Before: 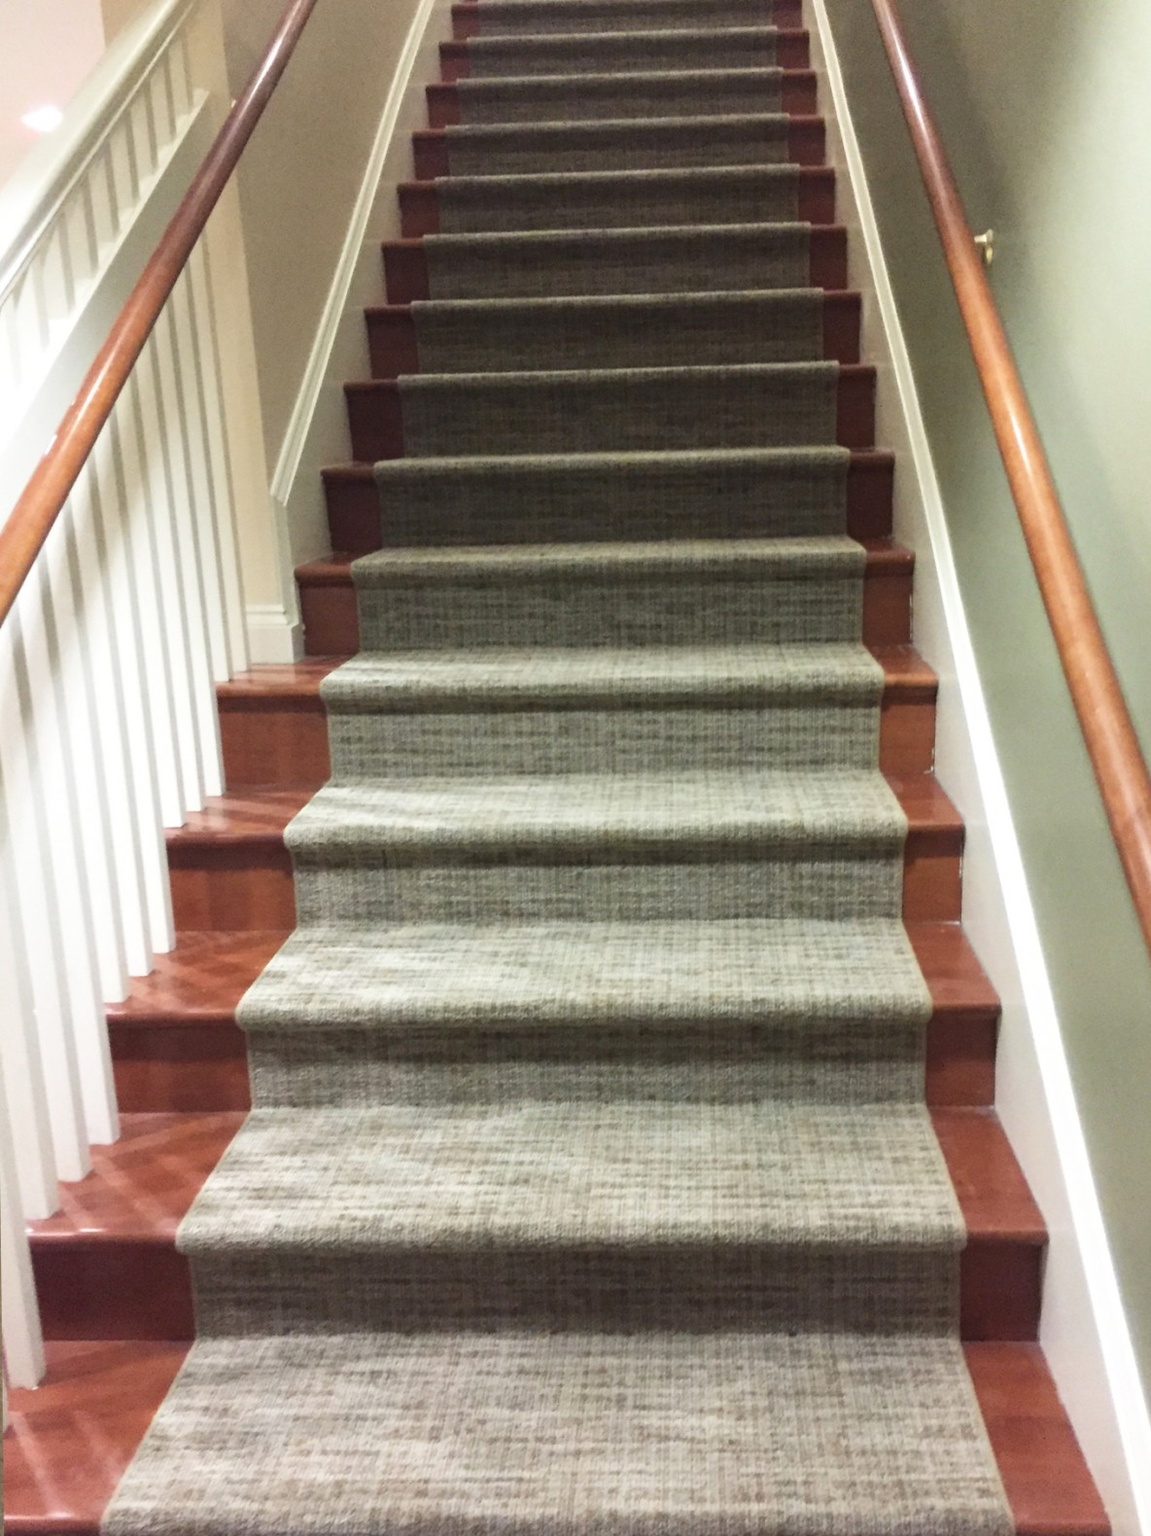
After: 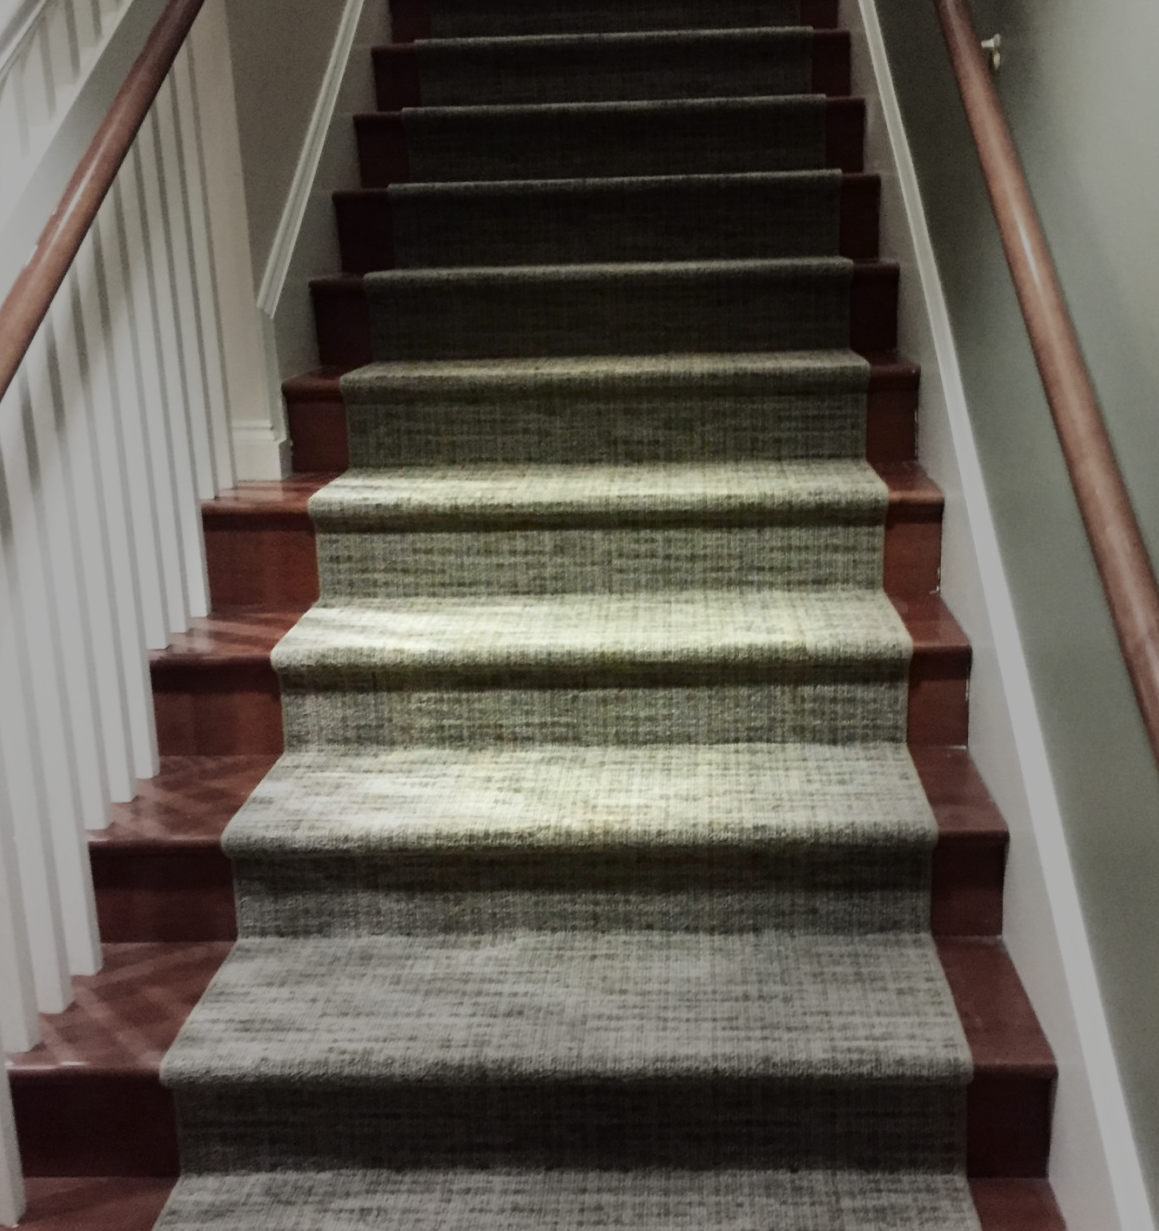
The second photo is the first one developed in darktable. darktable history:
crop and rotate: left 1.814%, top 12.818%, right 0.25%, bottom 9.225%
vignetting: fall-off start 31.28%, fall-off radius 34.64%, brightness -0.575
contrast brightness saturation: contrast 0.19, brightness -0.11, saturation 0.21
